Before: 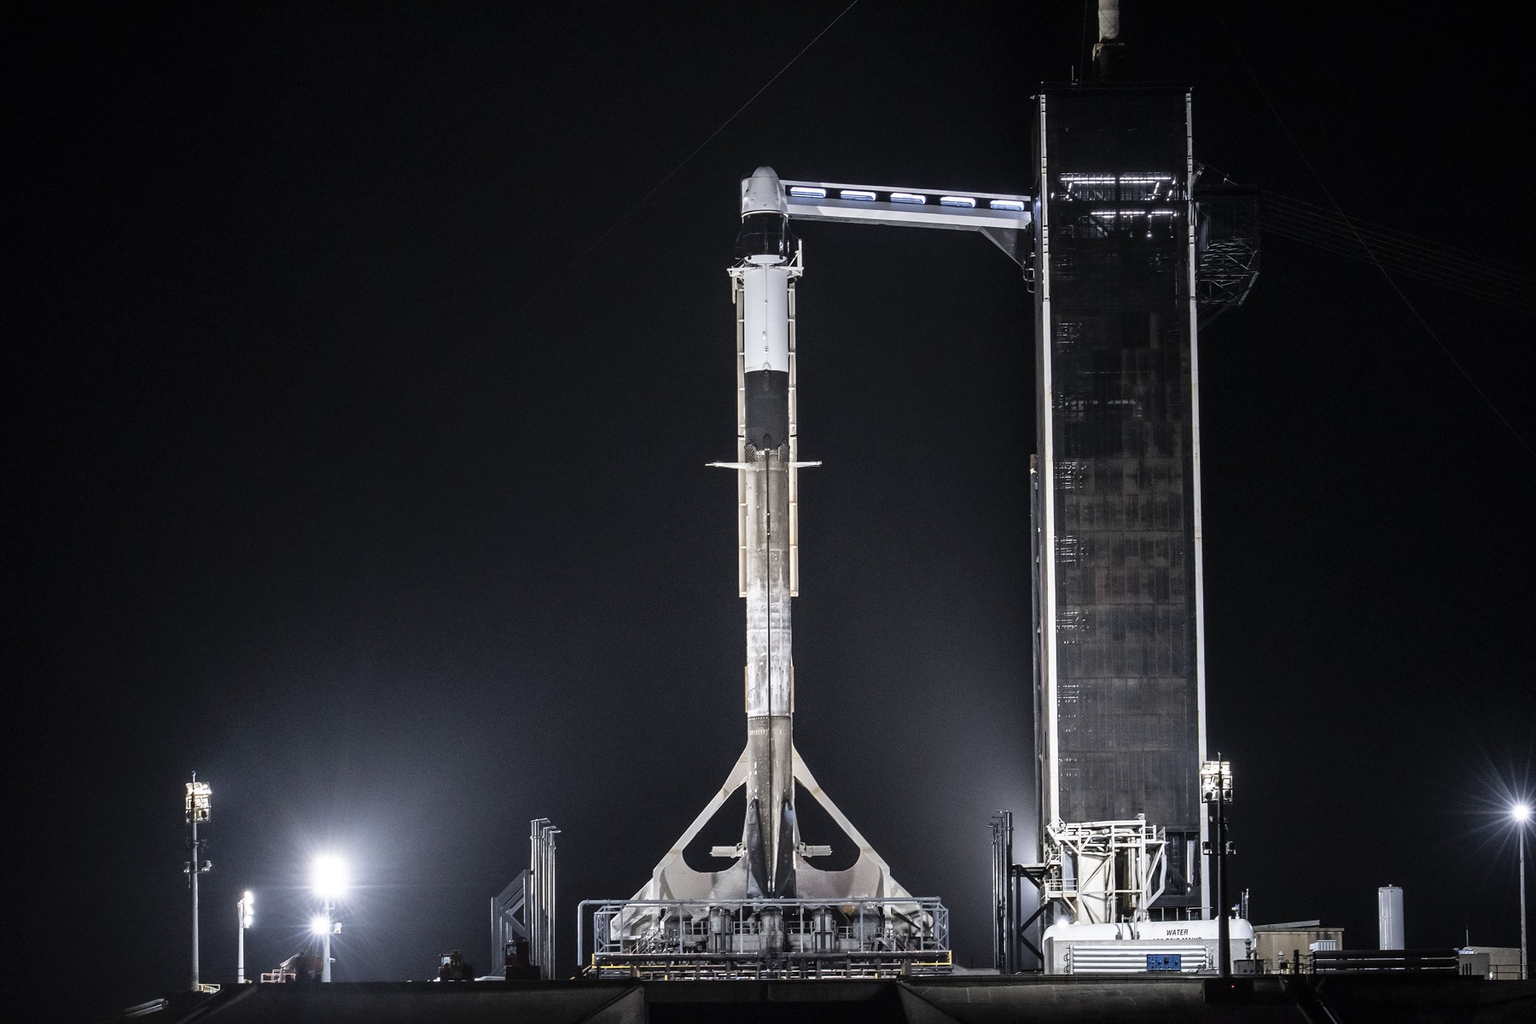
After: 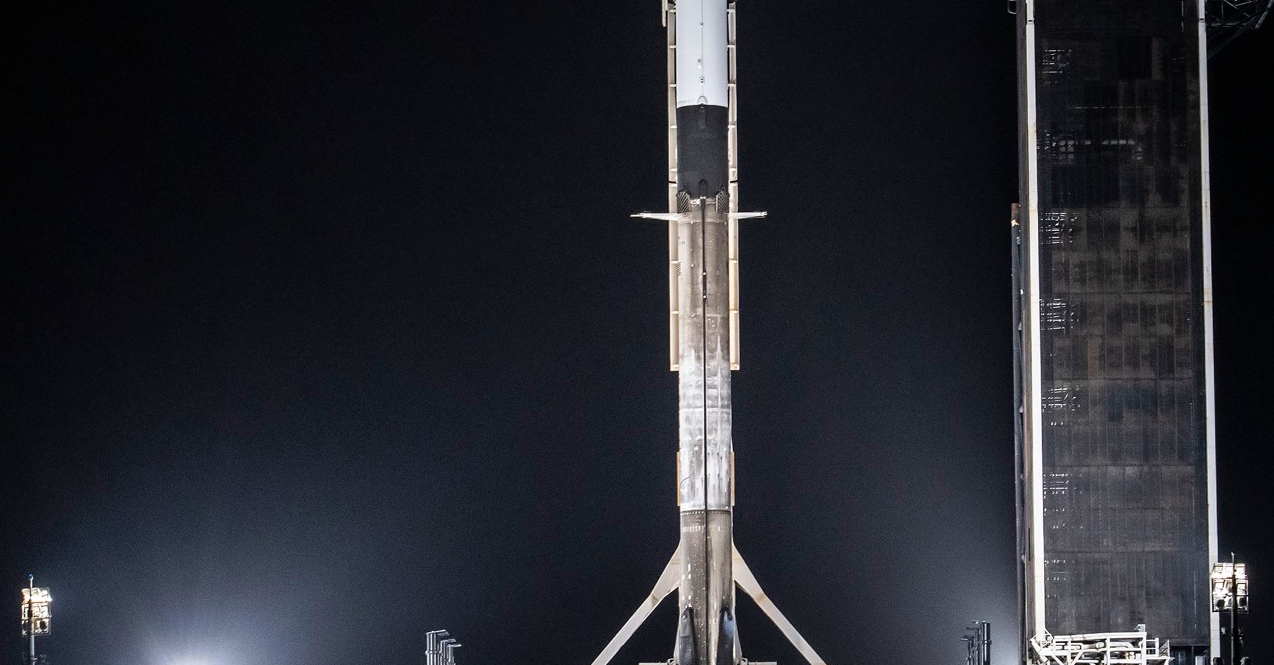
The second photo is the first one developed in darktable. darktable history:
contrast brightness saturation: saturation 0.176
crop: left 10.932%, top 27.477%, right 18.25%, bottom 17.034%
